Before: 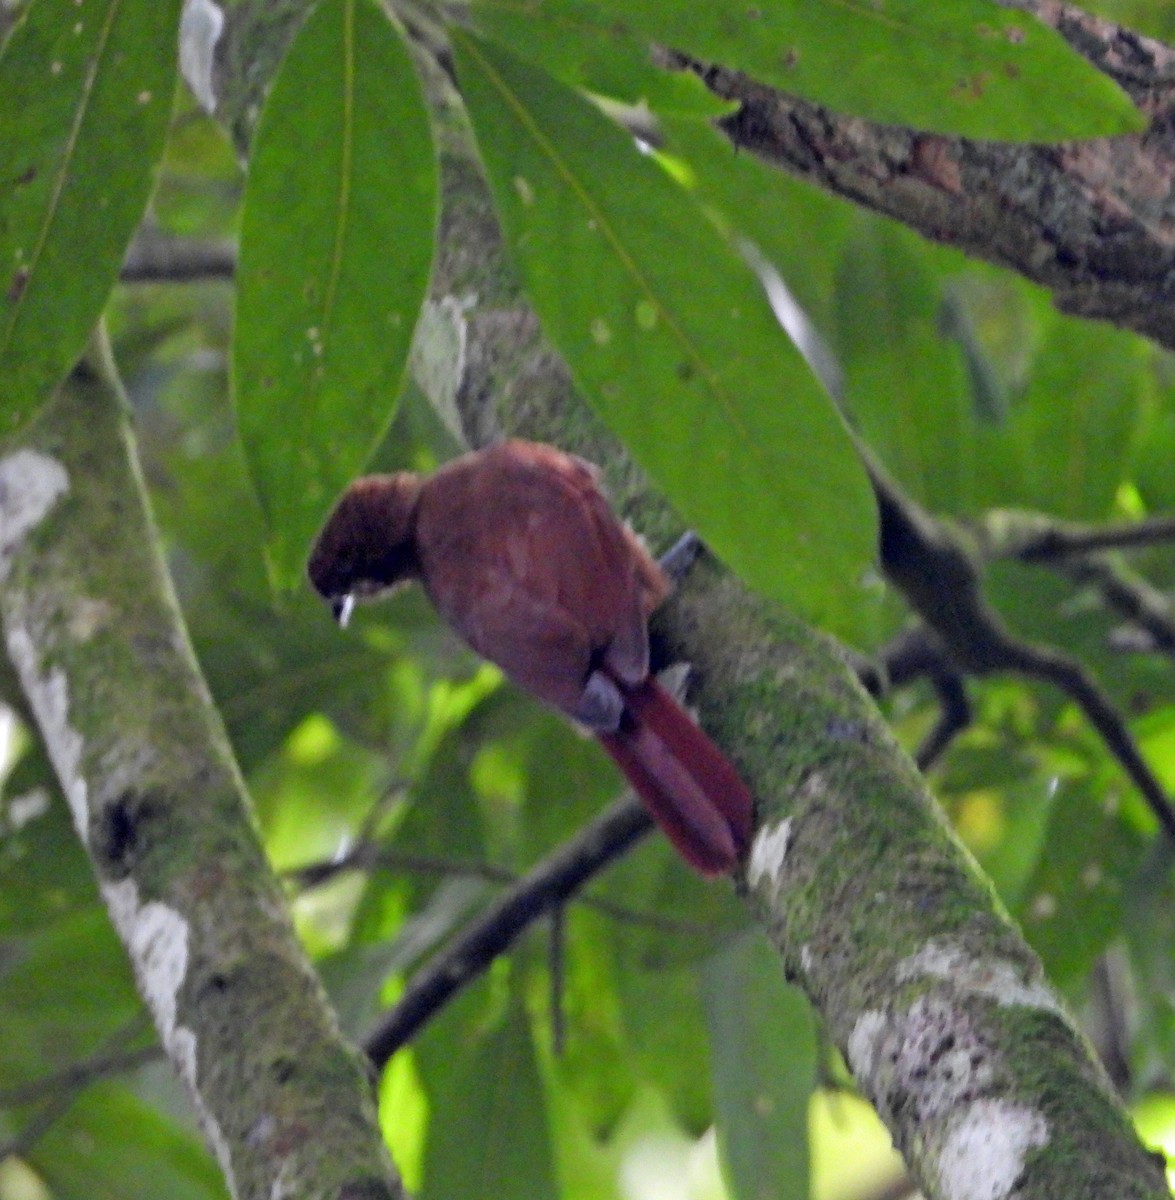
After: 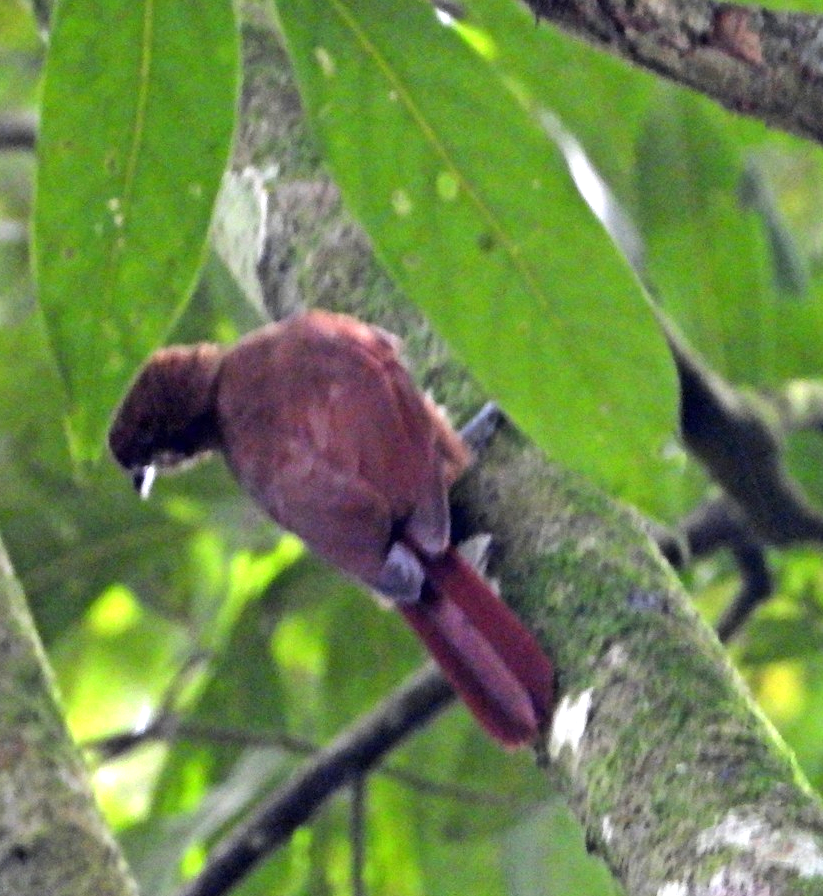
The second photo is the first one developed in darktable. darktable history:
crop and rotate: left 16.938%, top 10.75%, right 12.983%, bottom 14.514%
tone equalizer: -8 EV -0.377 EV, -7 EV -0.417 EV, -6 EV -0.335 EV, -5 EV -0.248 EV, -3 EV 0.187 EV, -2 EV 0.344 EV, -1 EV 0.383 EV, +0 EV 0.393 EV, edges refinement/feathering 500, mask exposure compensation -1.57 EV, preserve details no
exposure: exposure 0.738 EV, compensate highlight preservation false
